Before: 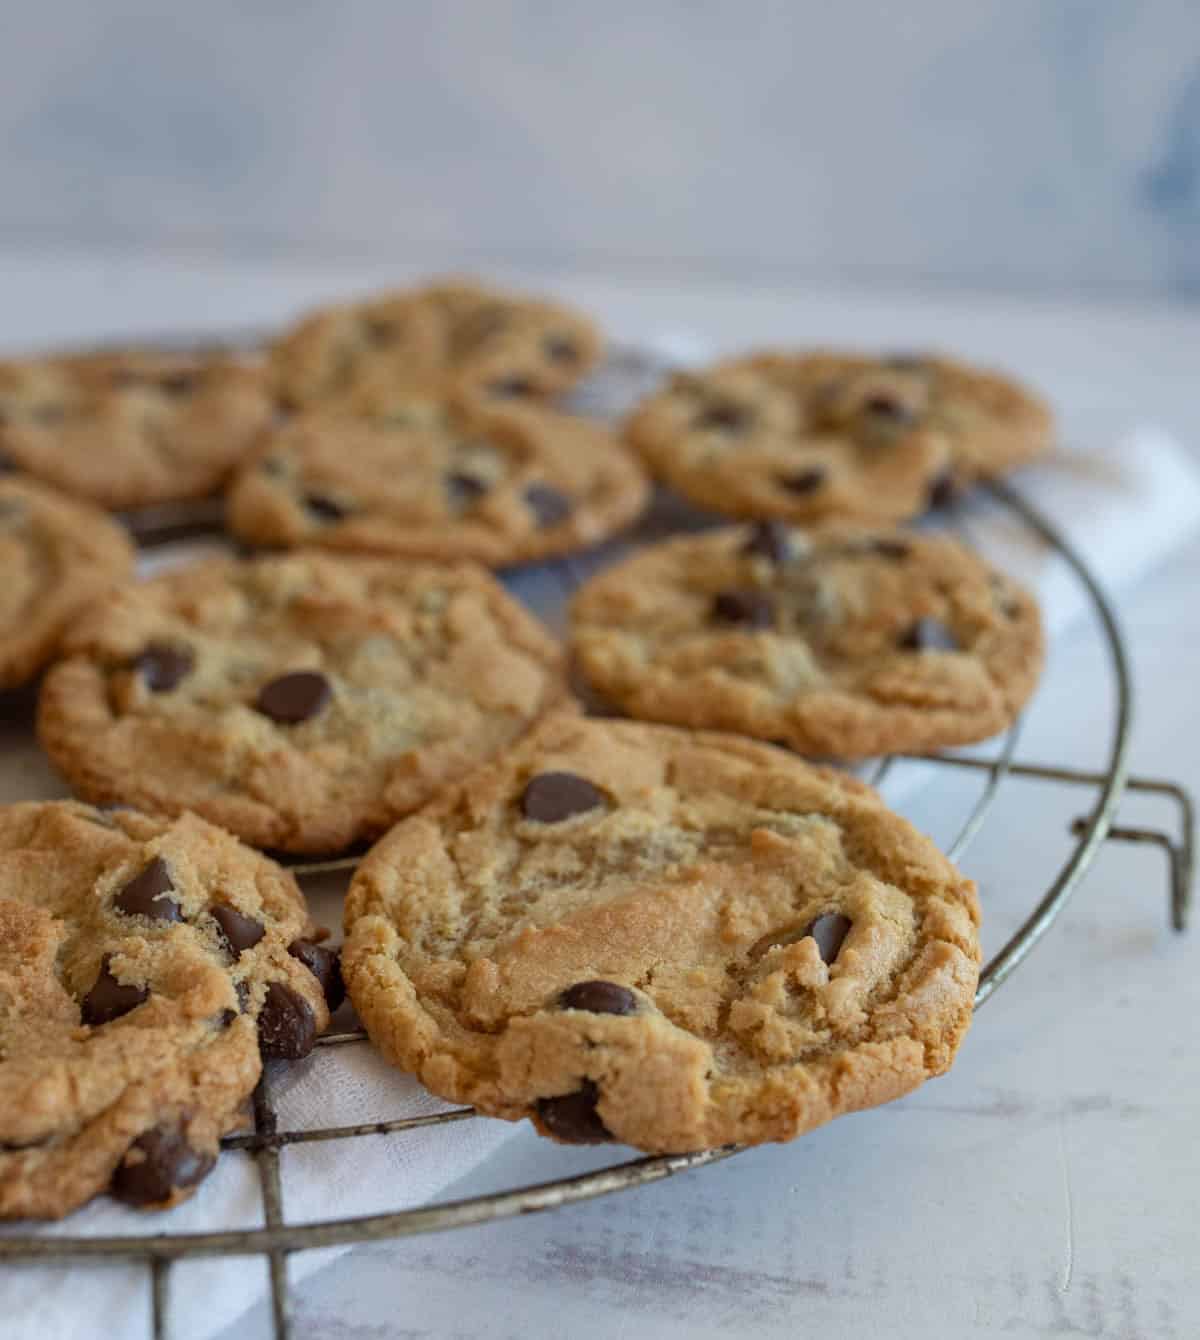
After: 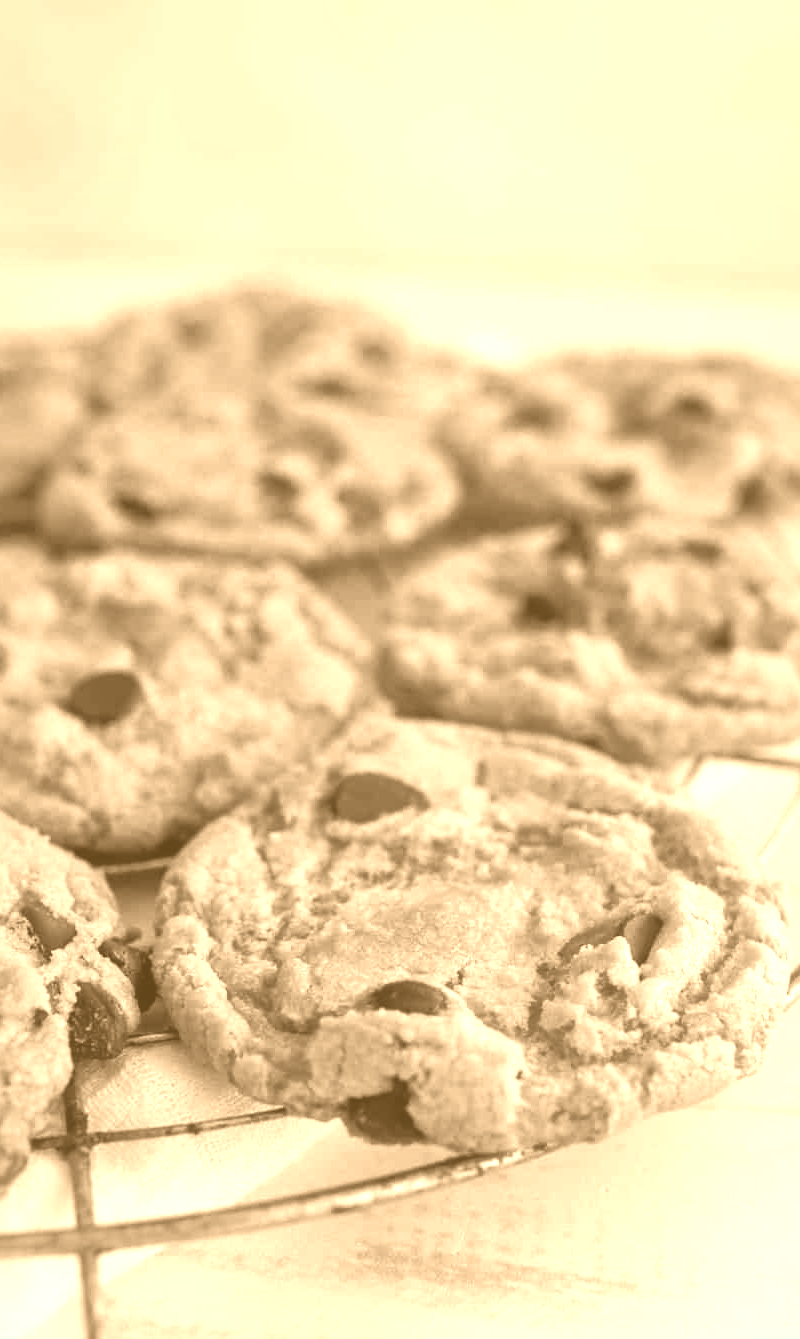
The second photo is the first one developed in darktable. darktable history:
contrast brightness saturation: contrast -0.15, brightness 0.05, saturation -0.12
shadows and highlights: highlights 70.7, soften with gaussian
local contrast: mode bilateral grid, contrast 20, coarseness 50, detail 171%, midtone range 0.2
colorize: hue 28.8°, source mix 100%
crop and rotate: left 15.754%, right 17.579%
